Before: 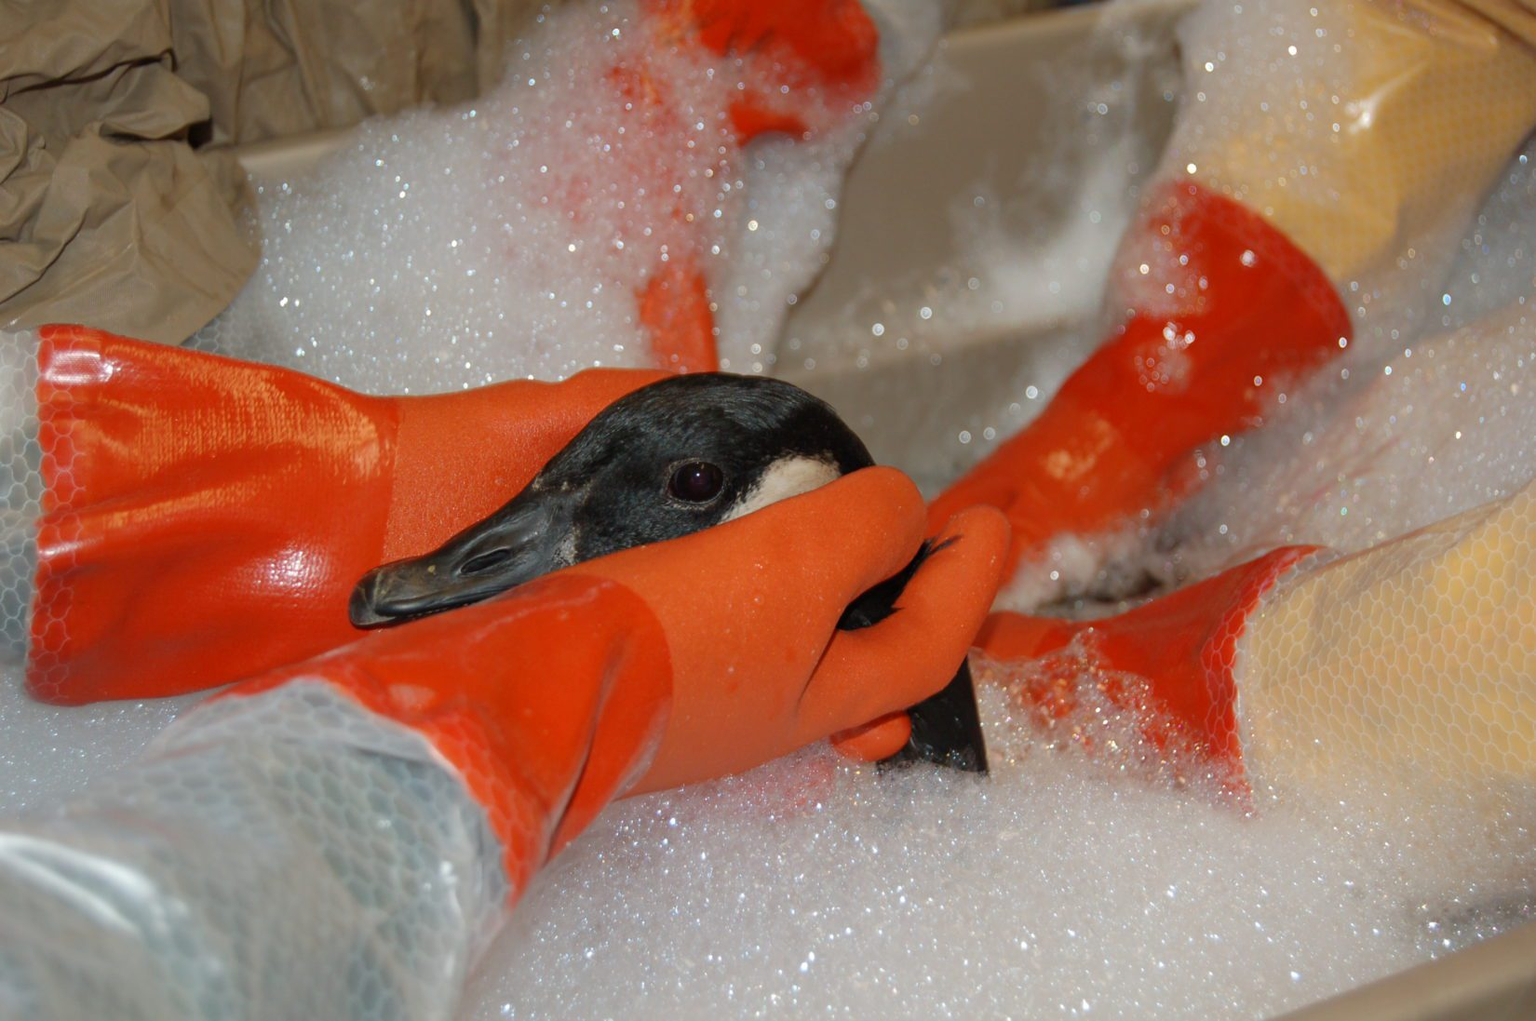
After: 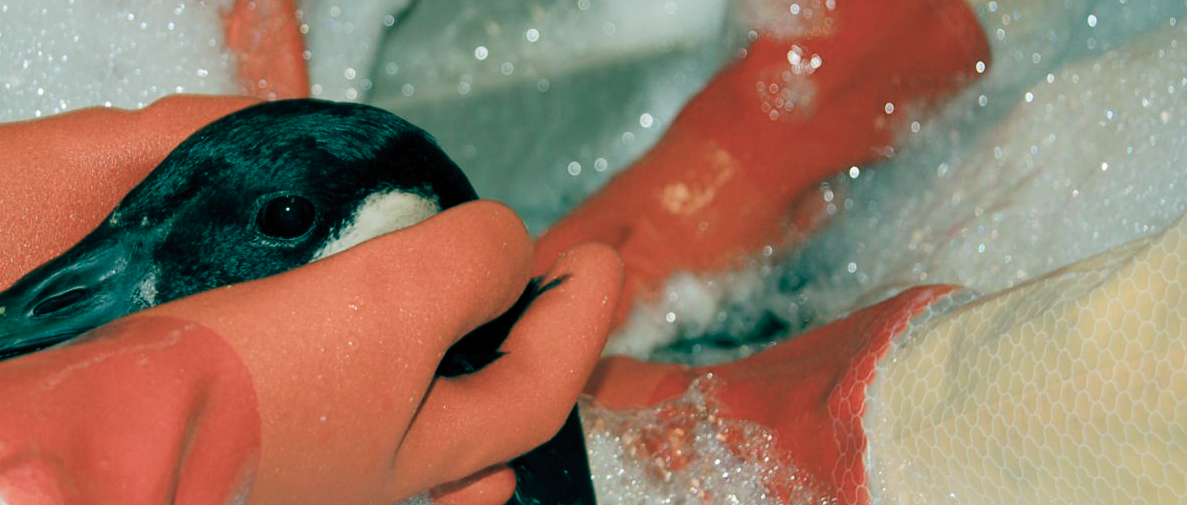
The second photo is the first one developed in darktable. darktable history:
exposure: exposure 0.19 EV, compensate highlight preservation false
color balance rgb: shadows lift › luminance -7.647%, shadows lift › chroma 2.073%, shadows lift › hue 199.86°, highlights gain › chroma 0.102%, highlights gain › hue 330.21°, global offset › luminance -0.521%, global offset › chroma 0.91%, global offset › hue 176.43°, linear chroma grading › shadows -6.602%, linear chroma grading › highlights -6.065%, linear chroma grading › global chroma -10.132%, linear chroma grading › mid-tones -8.266%, perceptual saturation grading › global saturation 19.847%
crop and rotate: left 28.029%, top 27.514%, bottom 26.366%
filmic rgb: black relative exposure -8.11 EV, white relative exposure 3.01 EV, hardness 5.31, contrast 1.265, color science v5 (2021), contrast in shadows safe, contrast in highlights safe
shadows and highlights: shadows 25.72, highlights -23.64, highlights color adjustment 0.075%
levels: levels [0, 0.476, 0.951]
